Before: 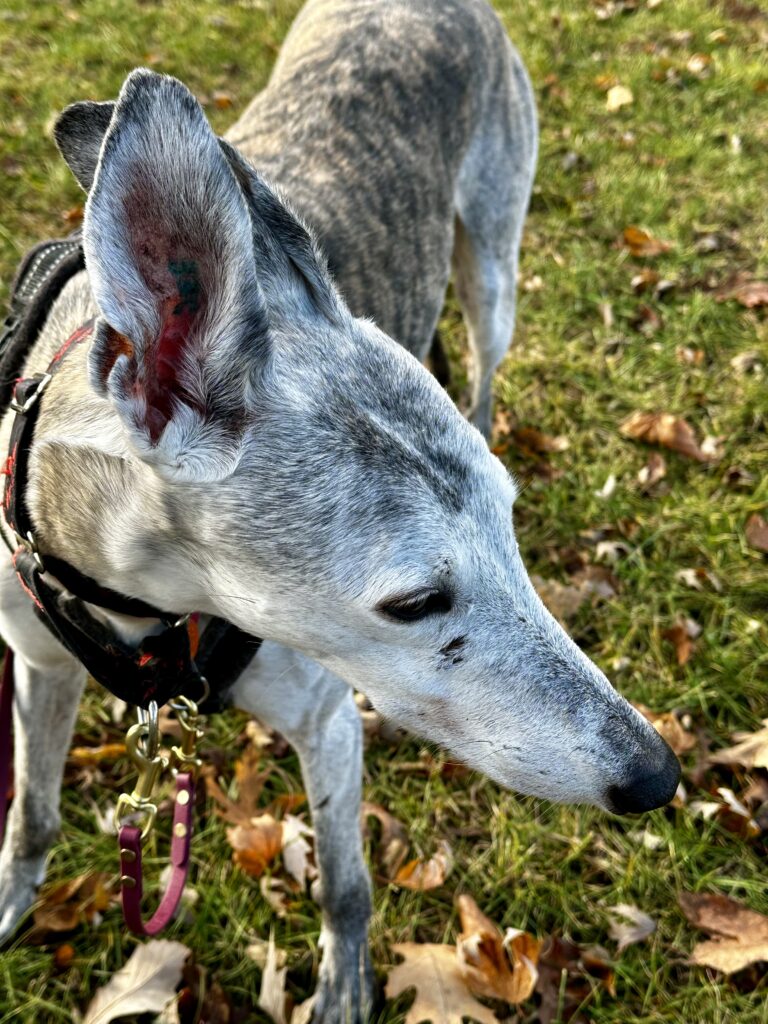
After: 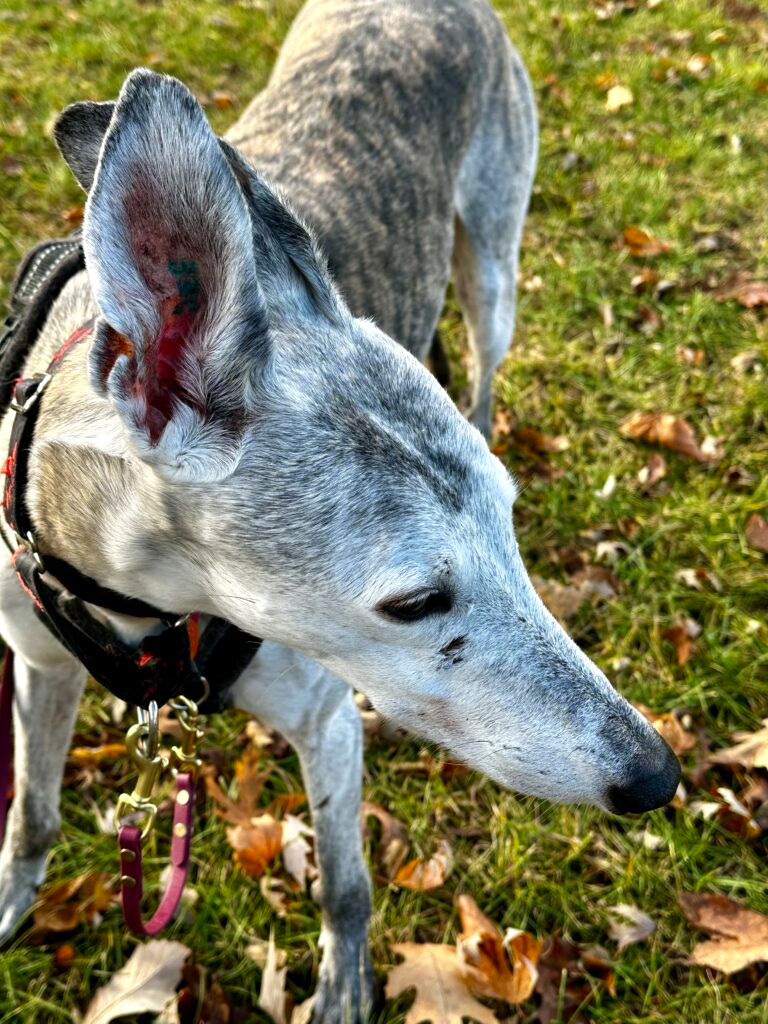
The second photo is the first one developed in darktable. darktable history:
exposure: exposure 0.127 EV, compensate highlight preservation false
color correction: highlights a* 0.003, highlights b* -0.283
